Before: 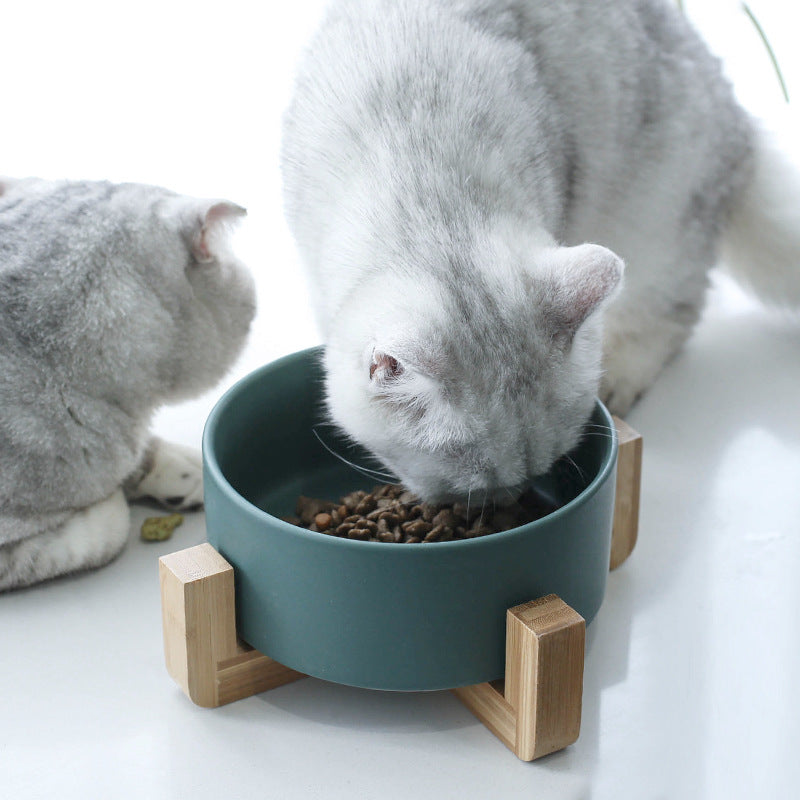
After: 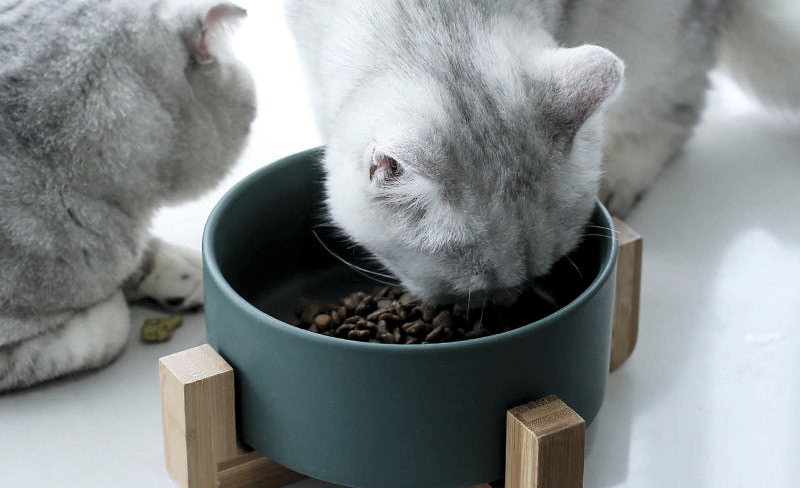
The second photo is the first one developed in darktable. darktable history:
levels: levels [0.116, 0.574, 1]
crop and rotate: top 24.878%, bottom 14.049%
